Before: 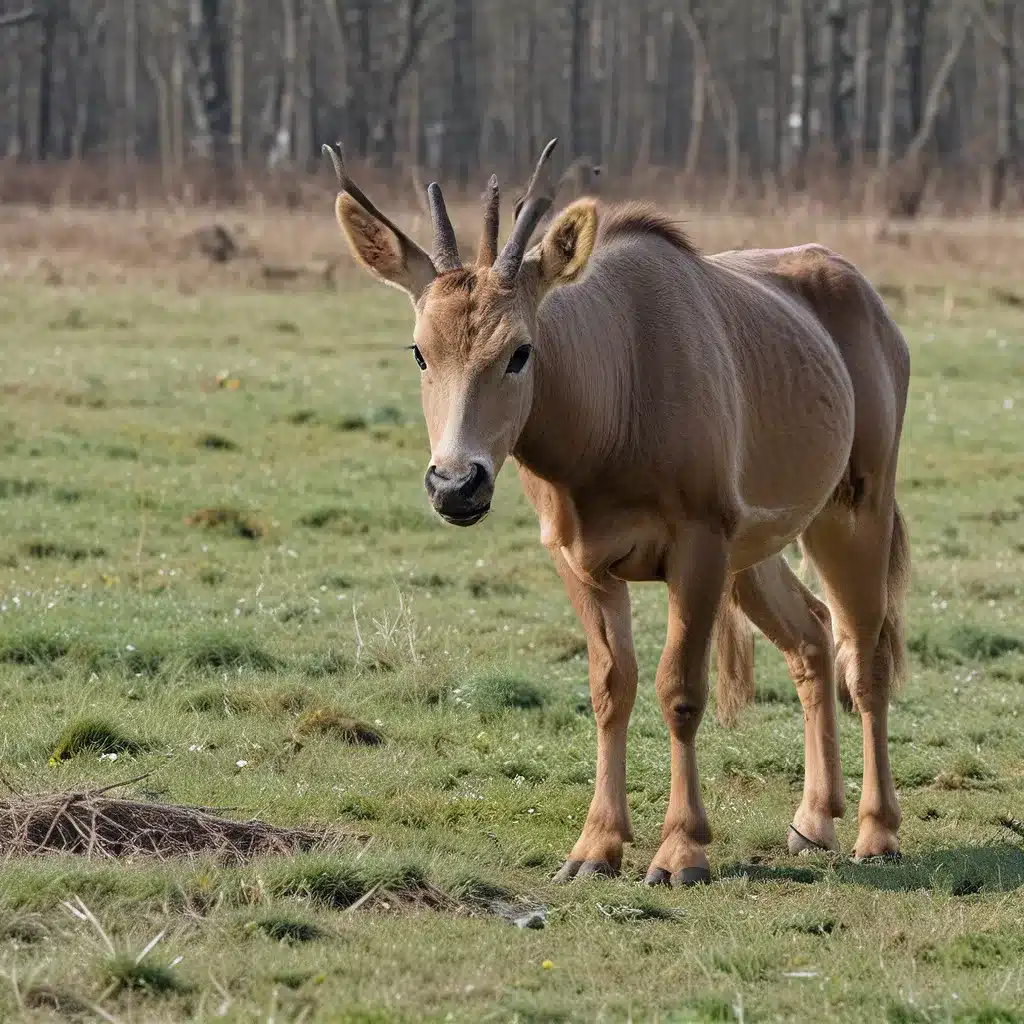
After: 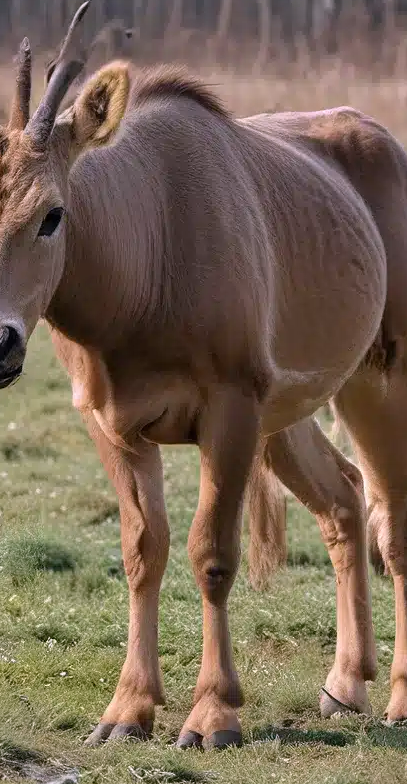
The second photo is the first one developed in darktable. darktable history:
crop: left 45.721%, top 13.393%, right 14.118%, bottom 10.01%
white balance: red 1.05, blue 1.072
